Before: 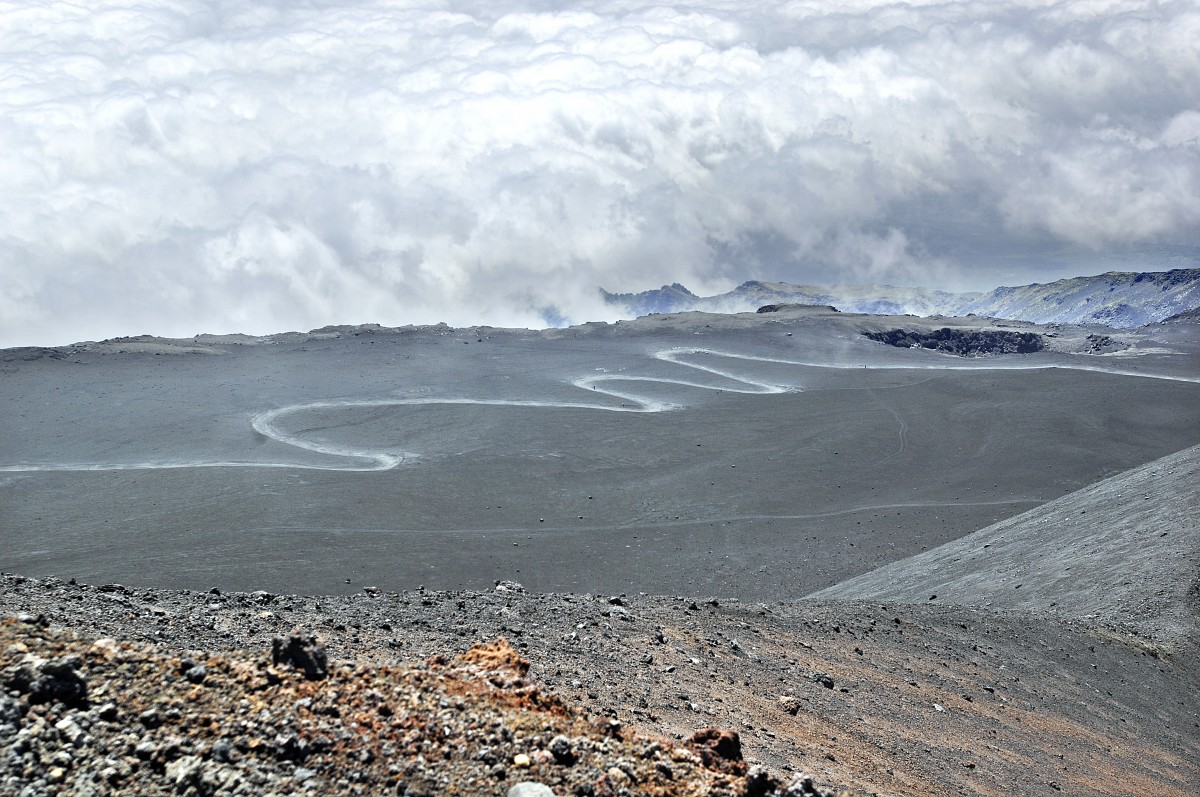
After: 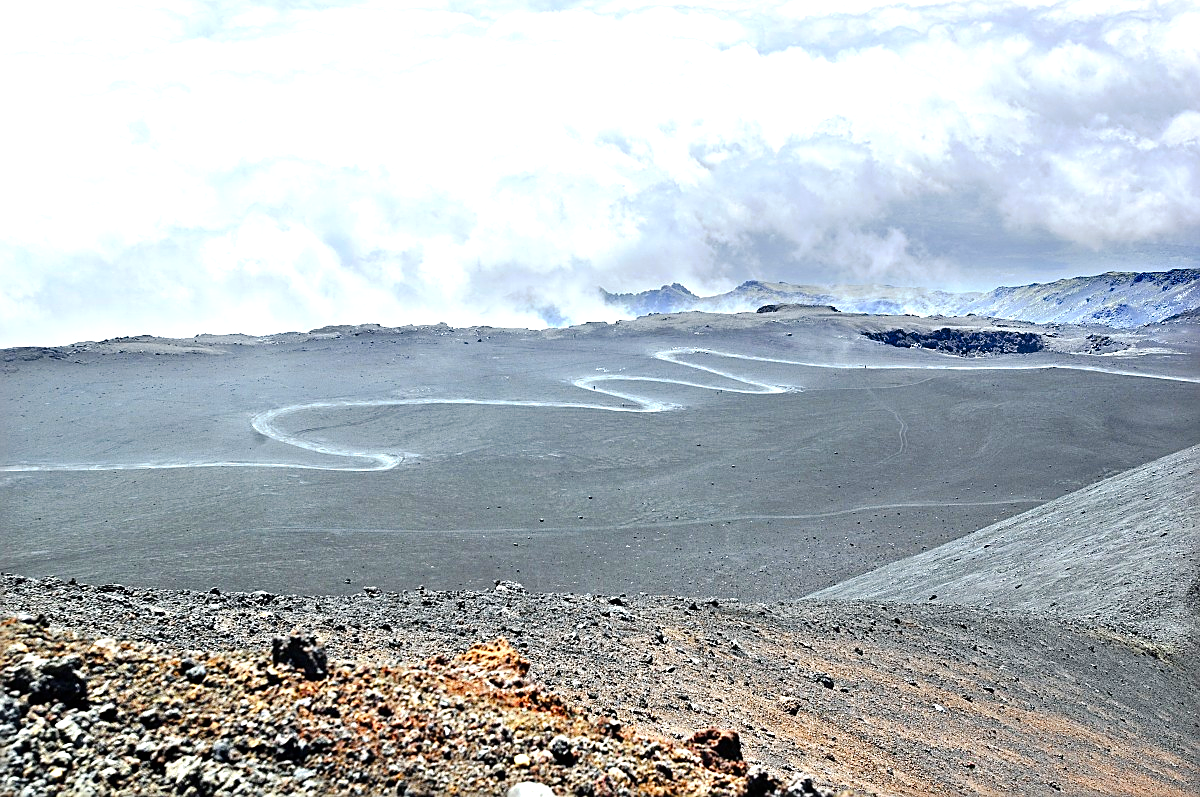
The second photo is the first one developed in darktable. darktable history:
sharpen: on, module defaults
exposure: exposure 0.604 EV, compensate highlight preservation false
tone curve: curves: ch0 [(0, 0) (0.003, 0.005) (0.011, 0.006) (0.025, 0.013) (0.044, 0.027) (0.069, 0.042) (0.1, 0.06) (0.136, 0.085) (0.177, 0.118) (0.224, 0.171) (0.277, 0.239) (0.335, 0.314) (0.399, 0.394) (0.468, 0.473) (0.543, 0.552) (0.623, 0.64) (0.709, 0.718) (0.801, 0.801) (0.898, 0.882) (1, 1)], preserve colors none
contrast brightness saturation: contrast 0.089, saturation 0.285
